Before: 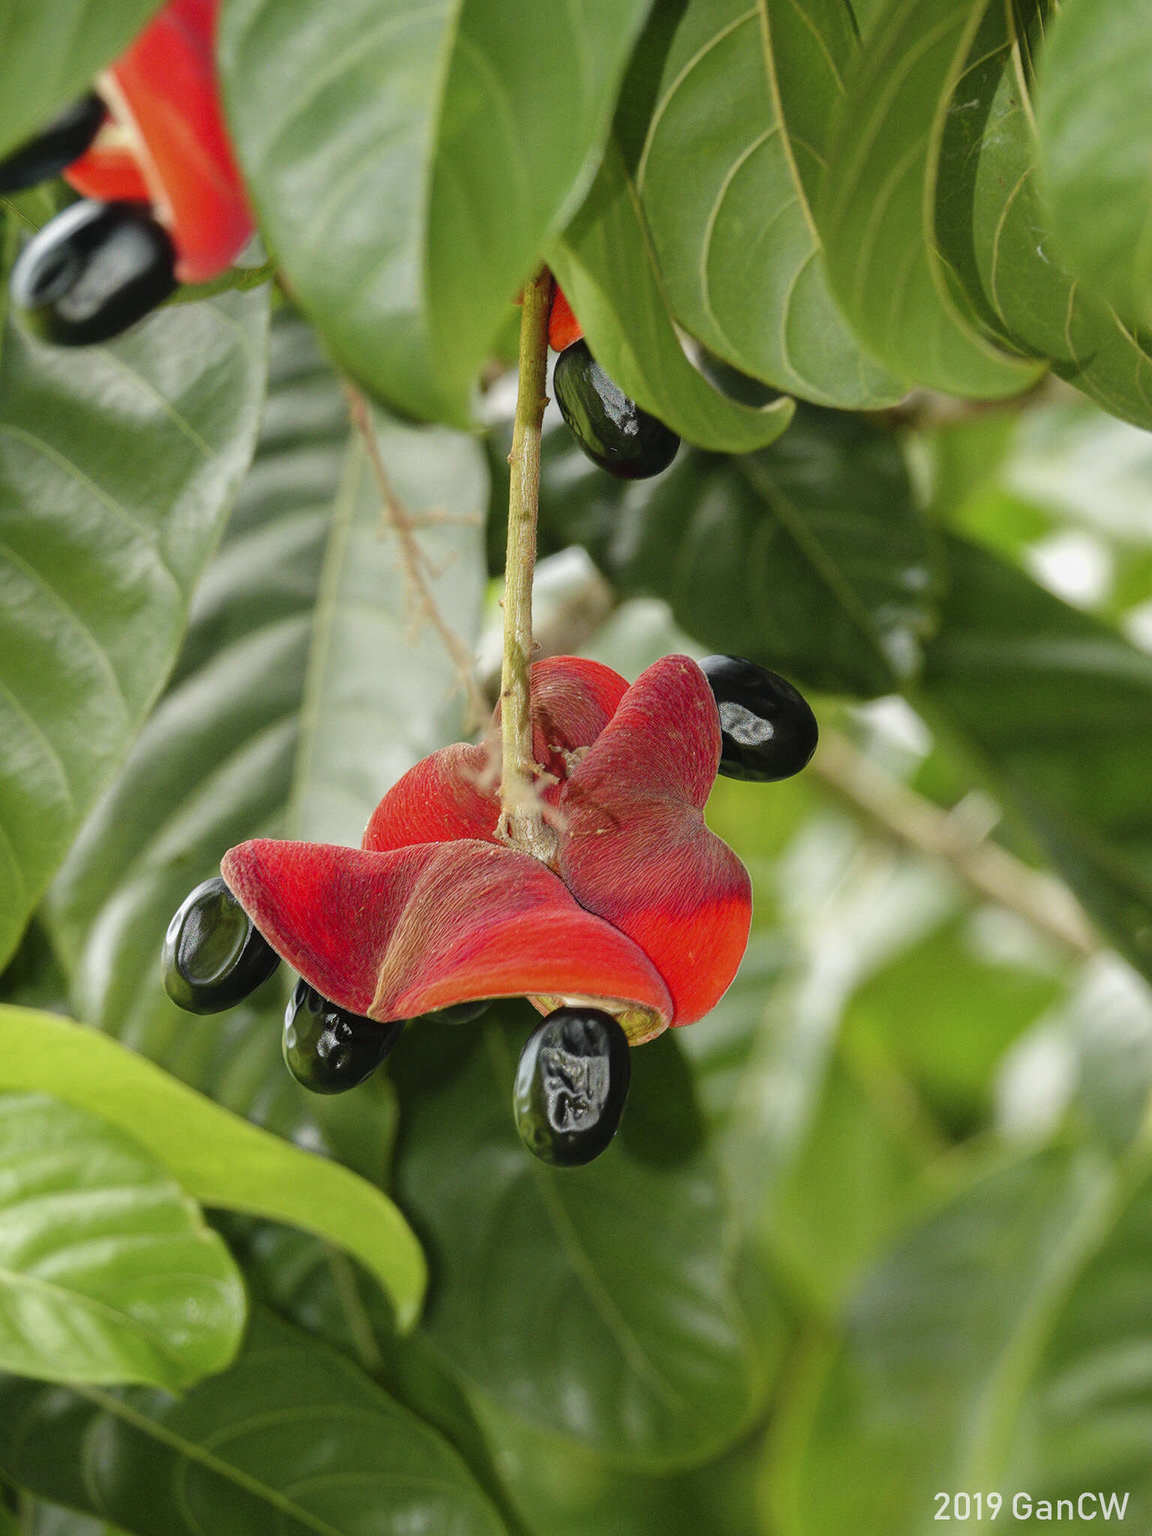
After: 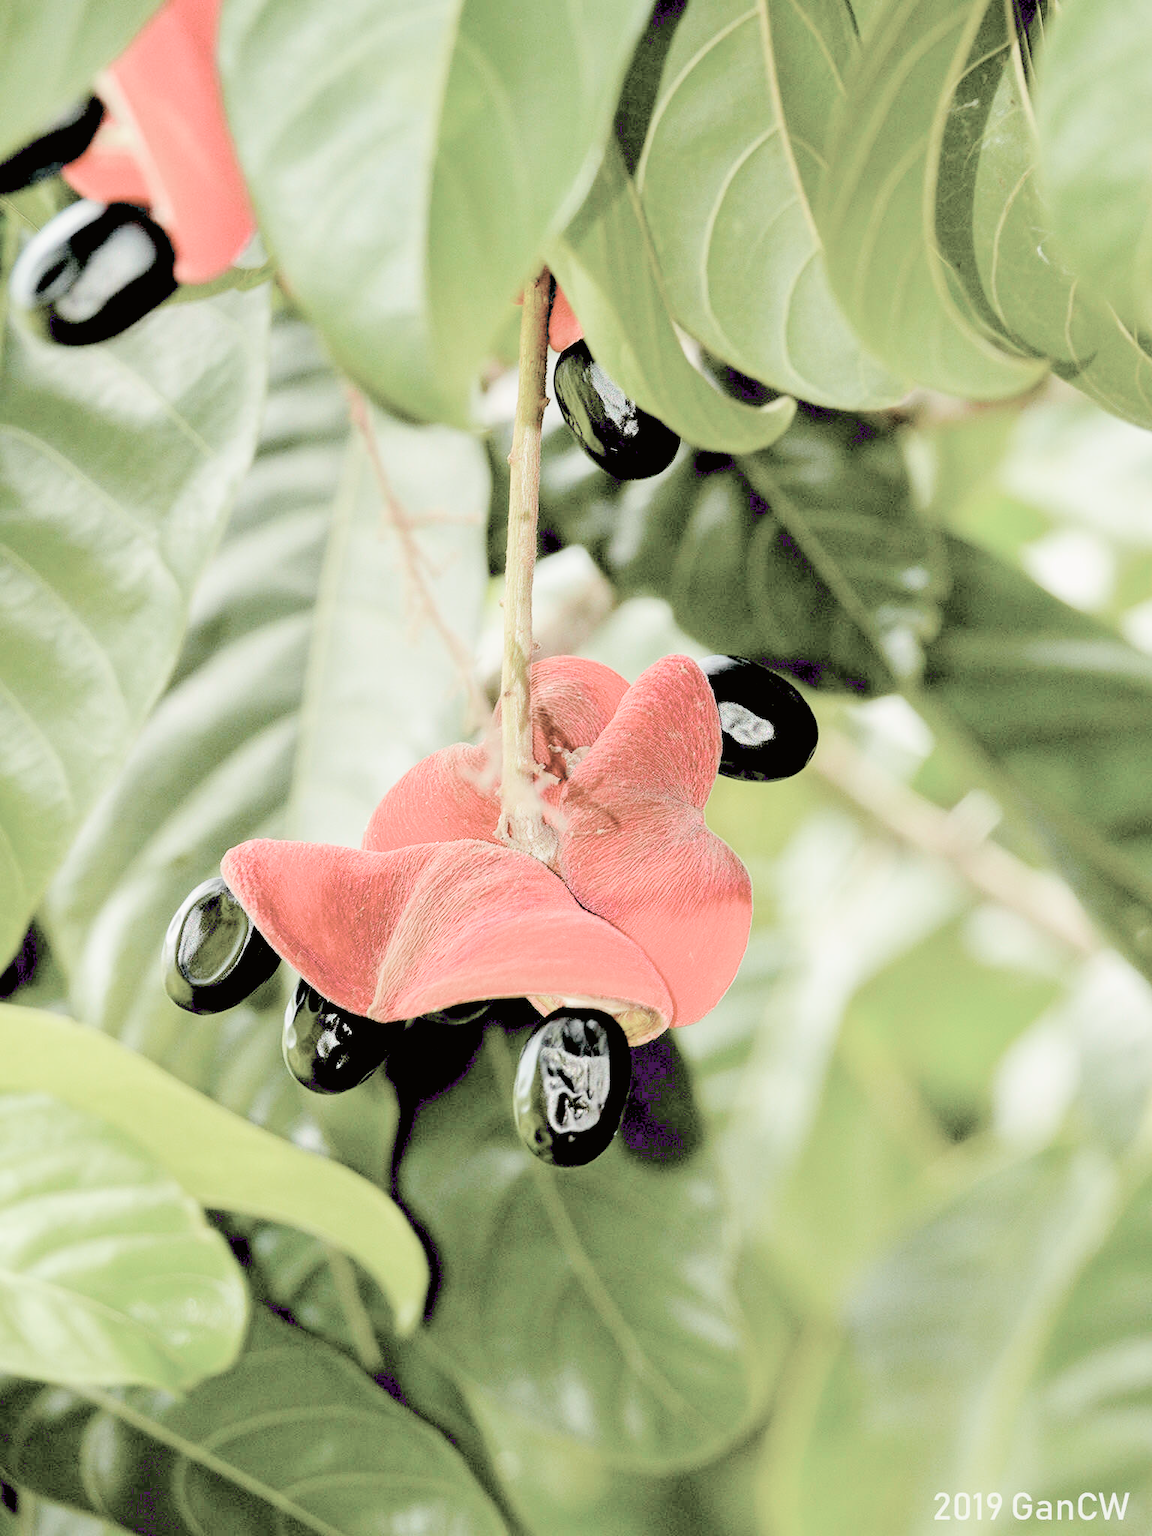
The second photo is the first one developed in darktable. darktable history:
tone curve: curves: ch0 [(0, 0.01) (0.052, 0.045) (0.136, 0.133) (0.29, 0.332) (0.453, 0.531) (0.676, 0.751) (0.89, 0.919) (1, 1)]; ch1 [(0, 0) (0.094, 0.081) (0.285, 0.299) (0.385, 0.403) (0.446, 0.443) (0.495, 0.496) (0.544, 0.552) (0.589, 0.612) (0.722, 0.728) (1, 1)]; ch2 [(0, 0) (0.257, 0.217) (0.43, 0.421) (0.498, 0.507) (0.531, 0.544) (0.56, 0.579) (0.625, 0.642) (1, 1)], color space Lab, independent channels, preserve colors none
exposure: black level correction 0.015, exposure 1.796 EV, compensate highlight preservation false
filmic rgb: black relative exposure -8.84 EV, white relative exposure 4.99 EV, target black luminance 0%, hardness 3.78, latitude 66.69%, contrast 0.815, highlights saturation mix 11.01%, shadows ↔ highlights balance 20.22%
color zones: curves: ch0 [(0, 0.6) (0.129, 0.508) (0.193, 0.483) (0.429, 0.5) (0.571, 0.5) (0.714, 0.5) (0.857, 0.5) (1, 0.6)]; ch1 [(0, 0.481) (0.112, 0.245) (0.213, 0.223) (0.429, 0.233) (0.571, 0.231) (0.683, 0.242) (0.857, 0.296) (1, 0.481)]
